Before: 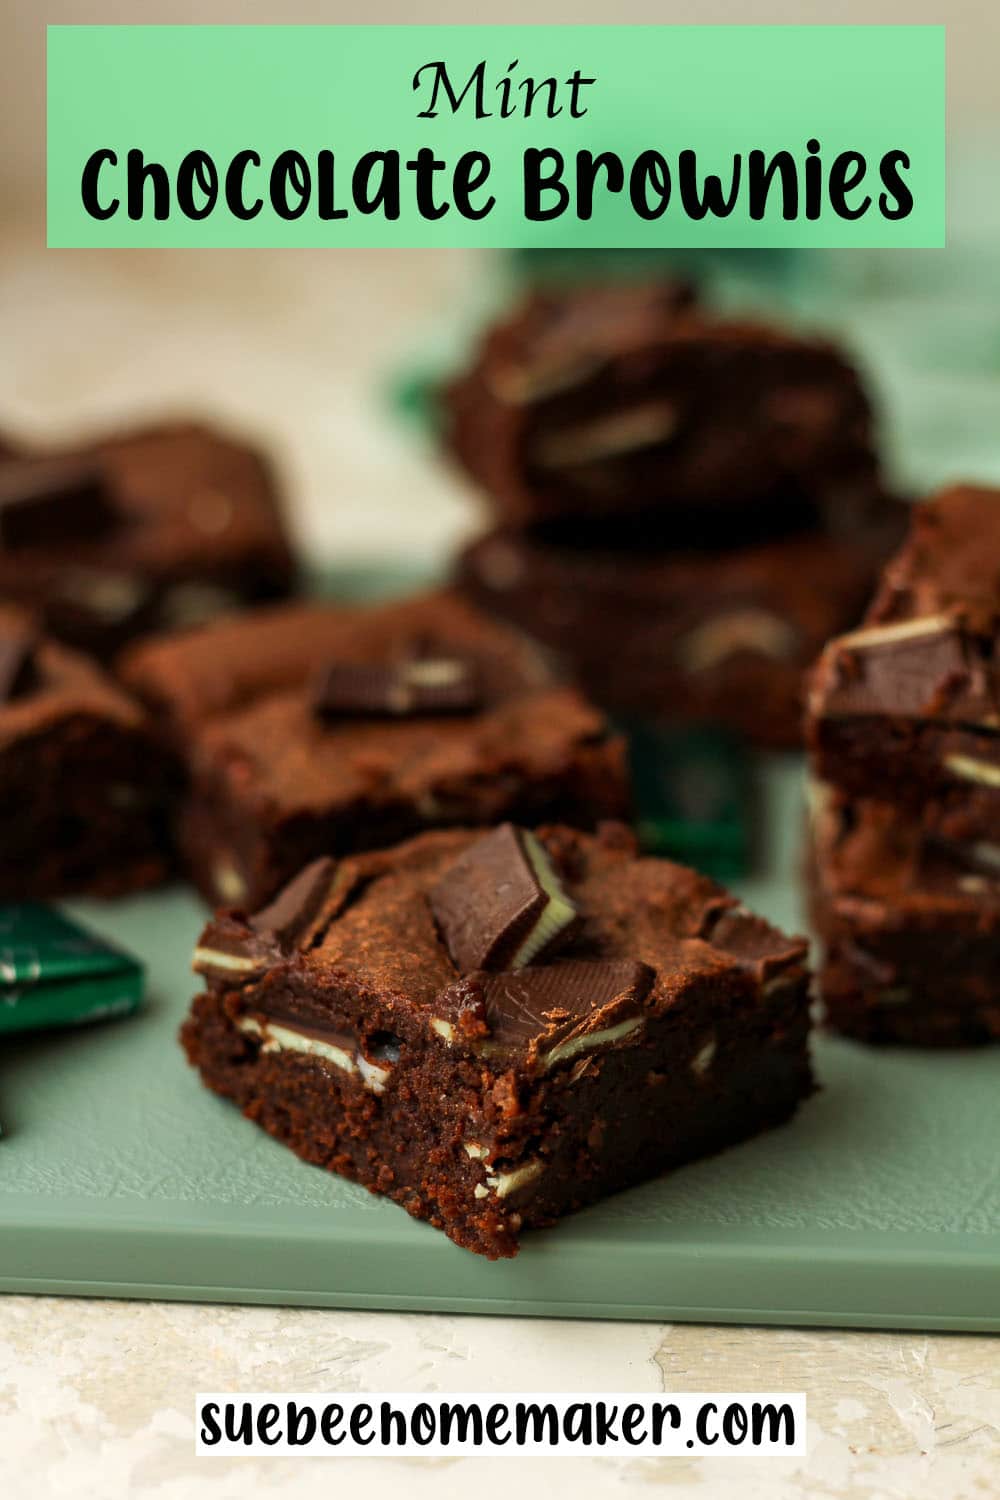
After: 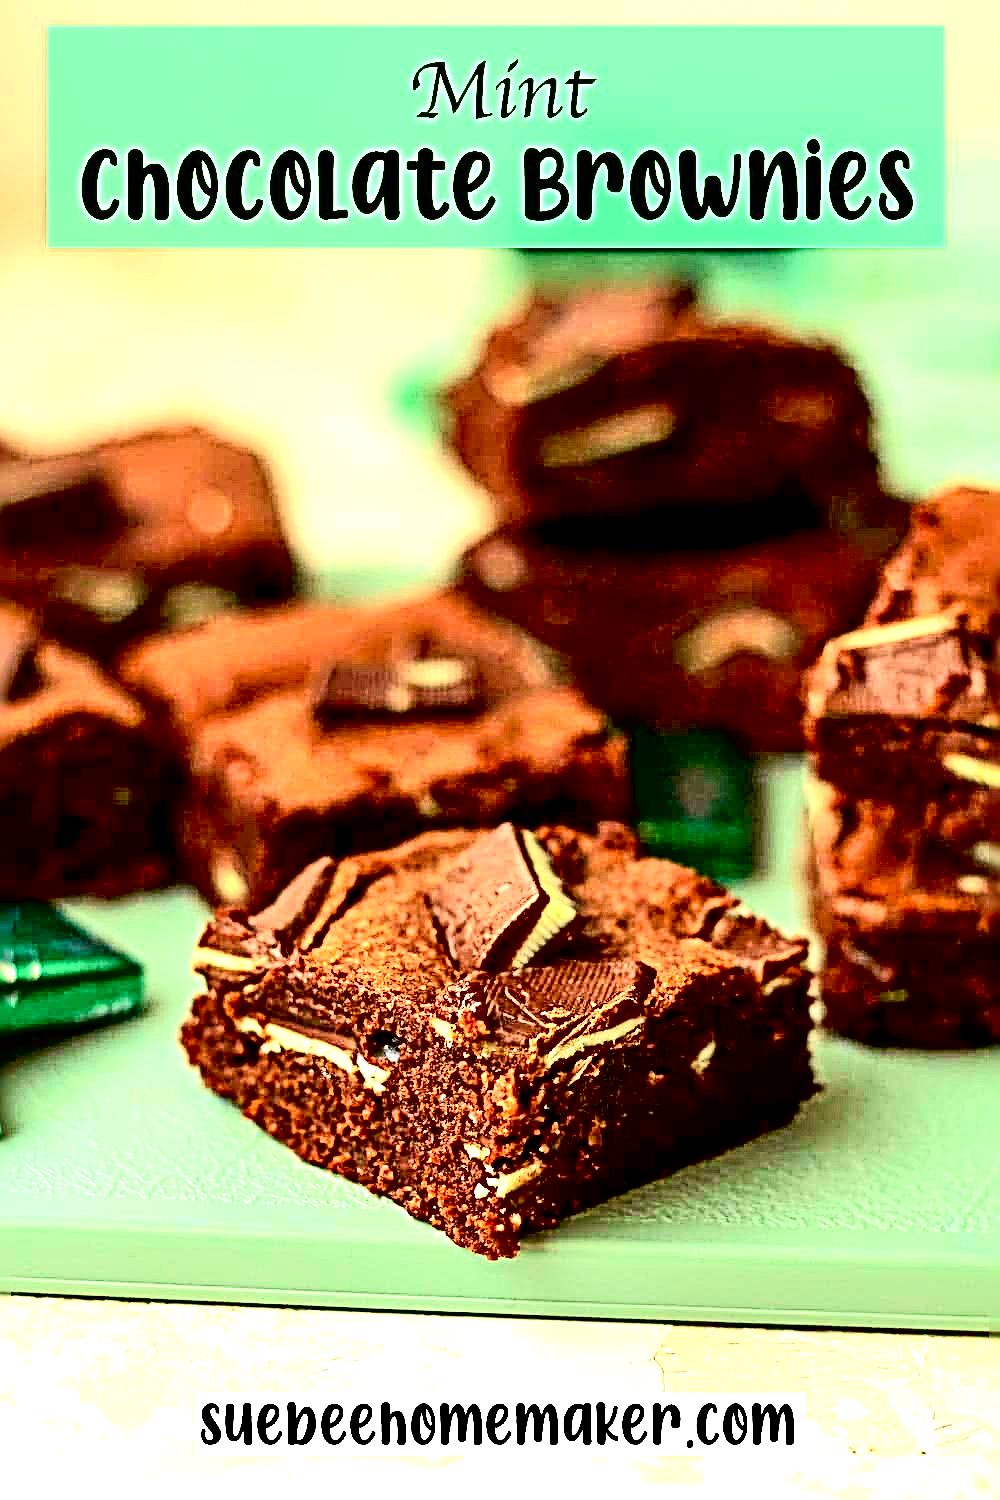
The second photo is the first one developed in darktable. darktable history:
exposure: black level correction 0.006, exposure 2.073 EV, compensate highlight preservation false
tone curve: curves: ch0 [(0, 0) (0.078, 0.029) (0.265, 0.241) (0.507, 0.56) (0.744, 0.826) (1, 0.948)]; ch1 [(0, 0) (0.346, 0.307) (0.418, 0.383) (0.46, 0.439) (0.482, 0.493) (0.502, 0.5) (0.517, 0.506) (0.55, 0.557) (0.601, 0.637) (0.666, 0.7) (1, 1)]; ch2 [(0, 0) (0.346, 0.34) (0.431, 0.45) (0.485, 0.494) (0.5, 0.498) (0.508, 0.499) (0.532, 0.546) (0.579, 0.628) (0.625, 0.668) (1, 1)], color space Lab, independent channels, preserve colors none
sharpen: radius 4.032, amount 1.988
